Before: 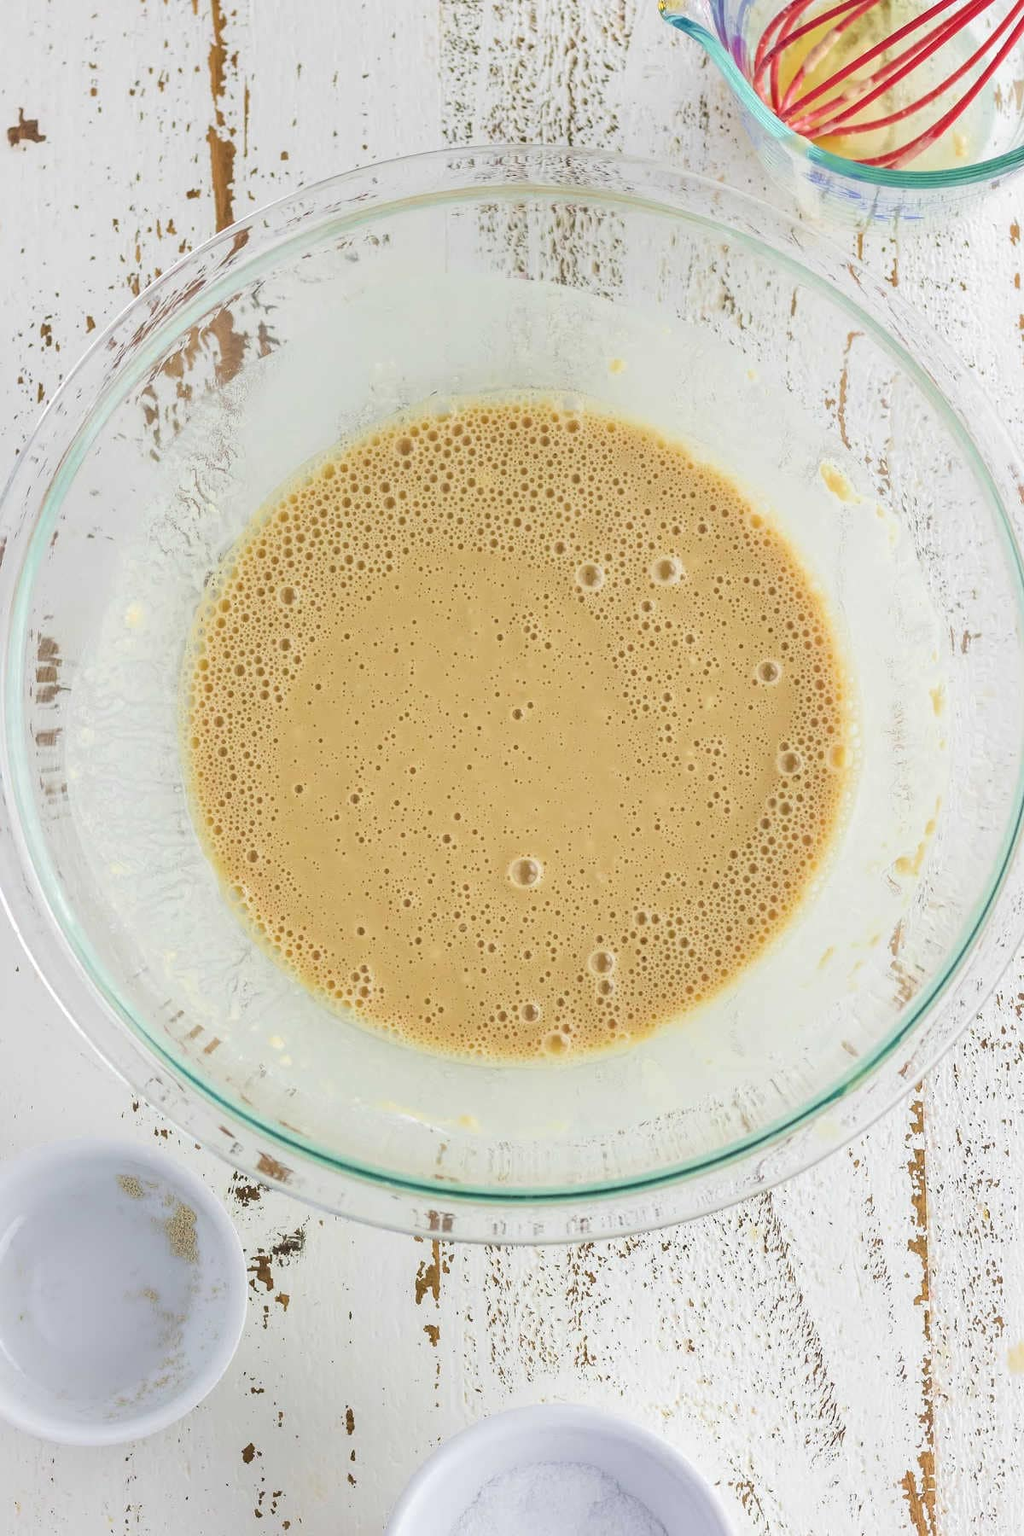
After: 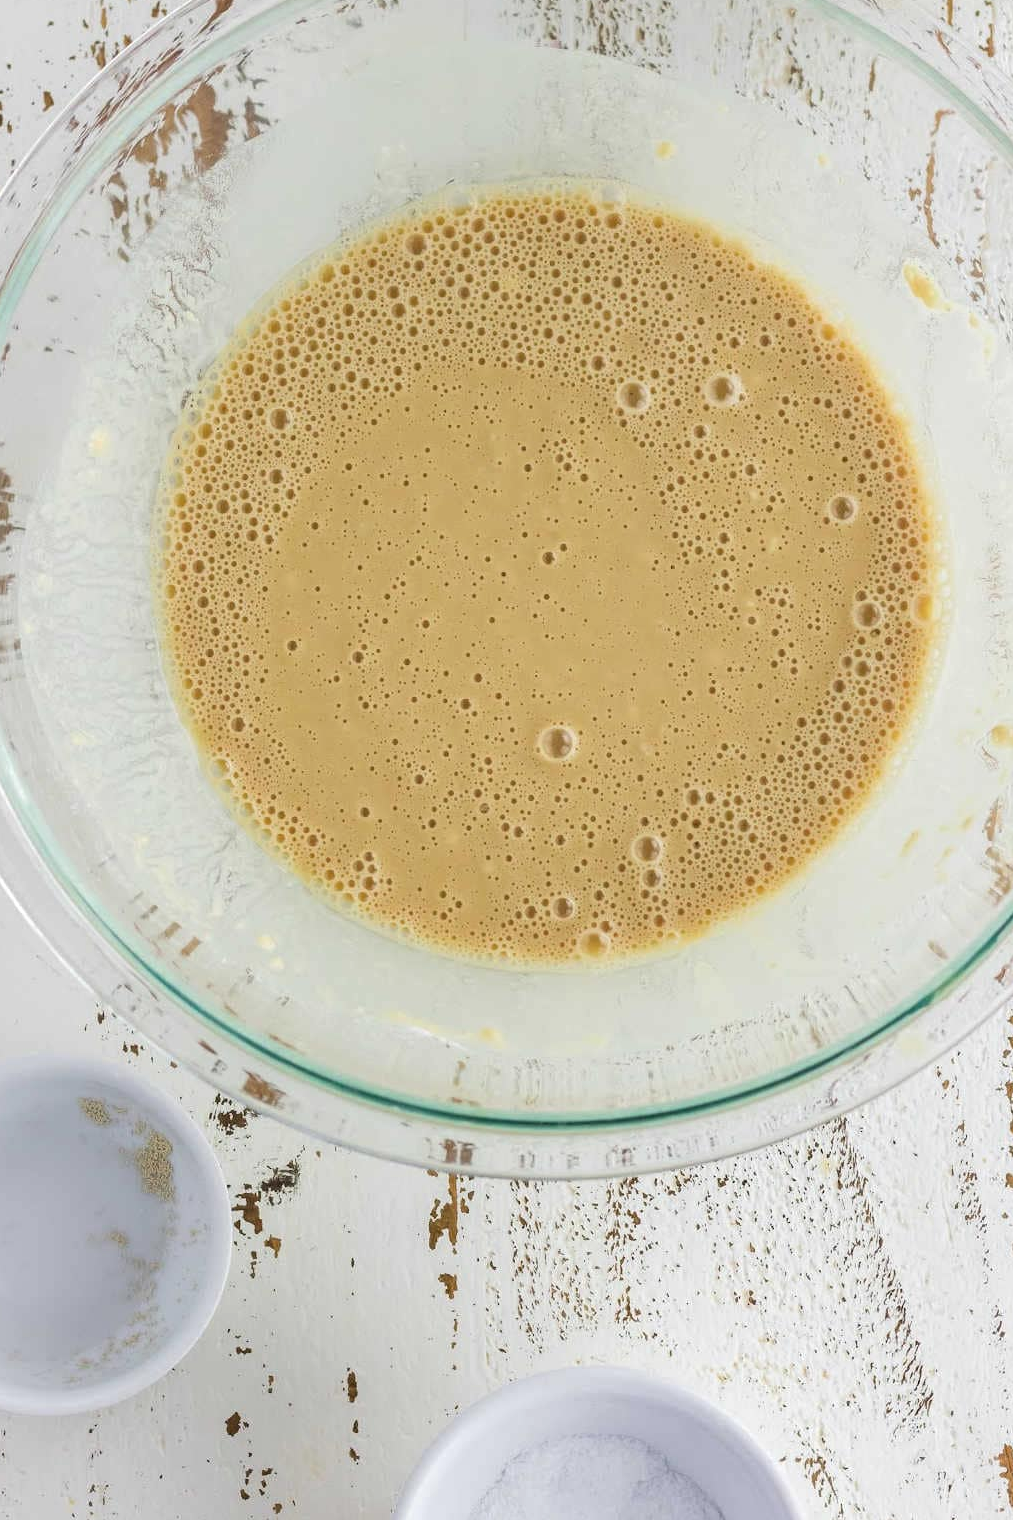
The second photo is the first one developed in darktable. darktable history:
contrast brightness saturation: contrast 0.03, brightness -0.04
crop and rotate: left 4.842%, top 15.51%, right 10.668%
